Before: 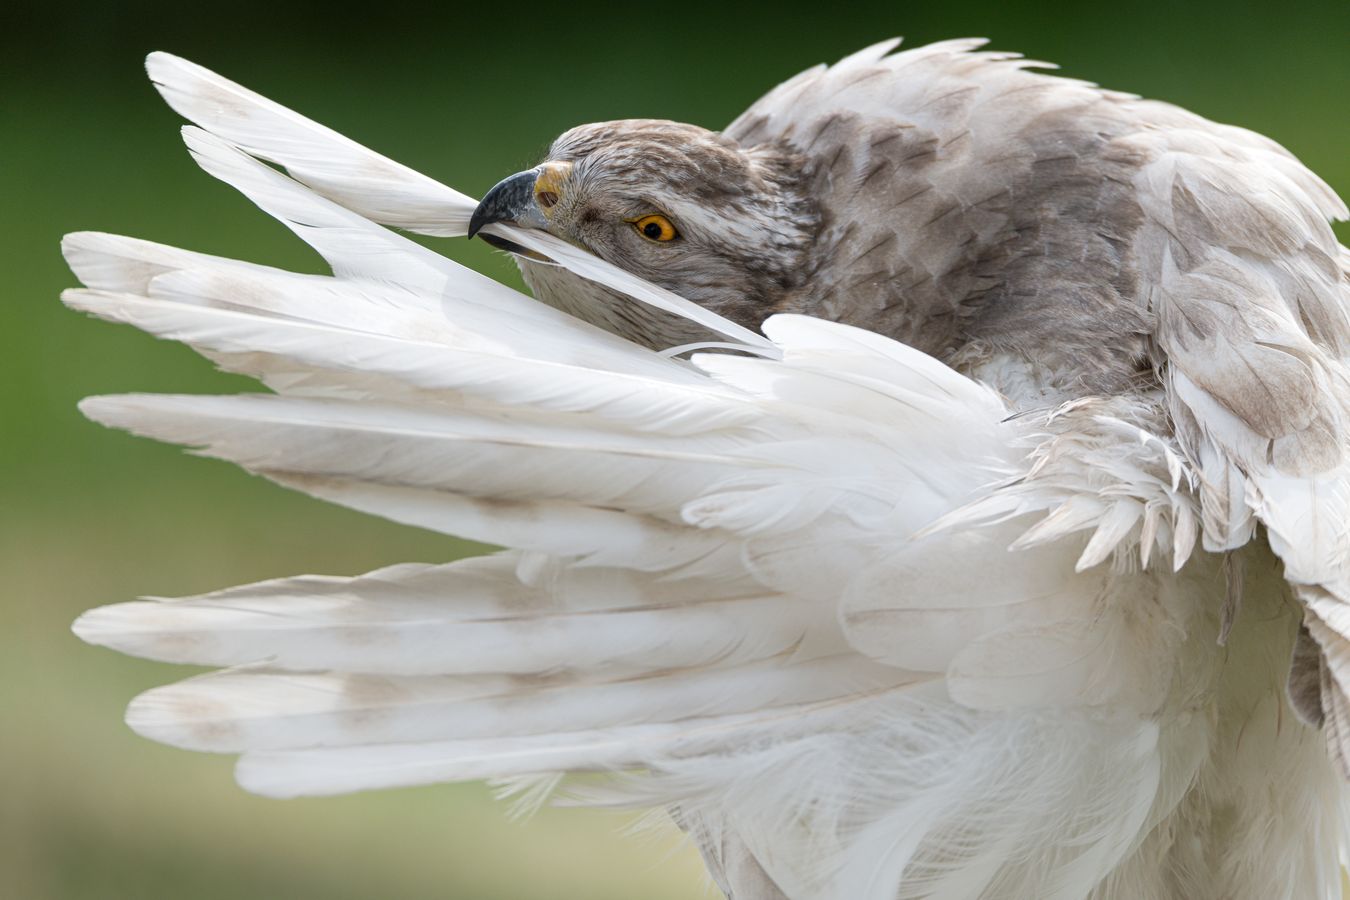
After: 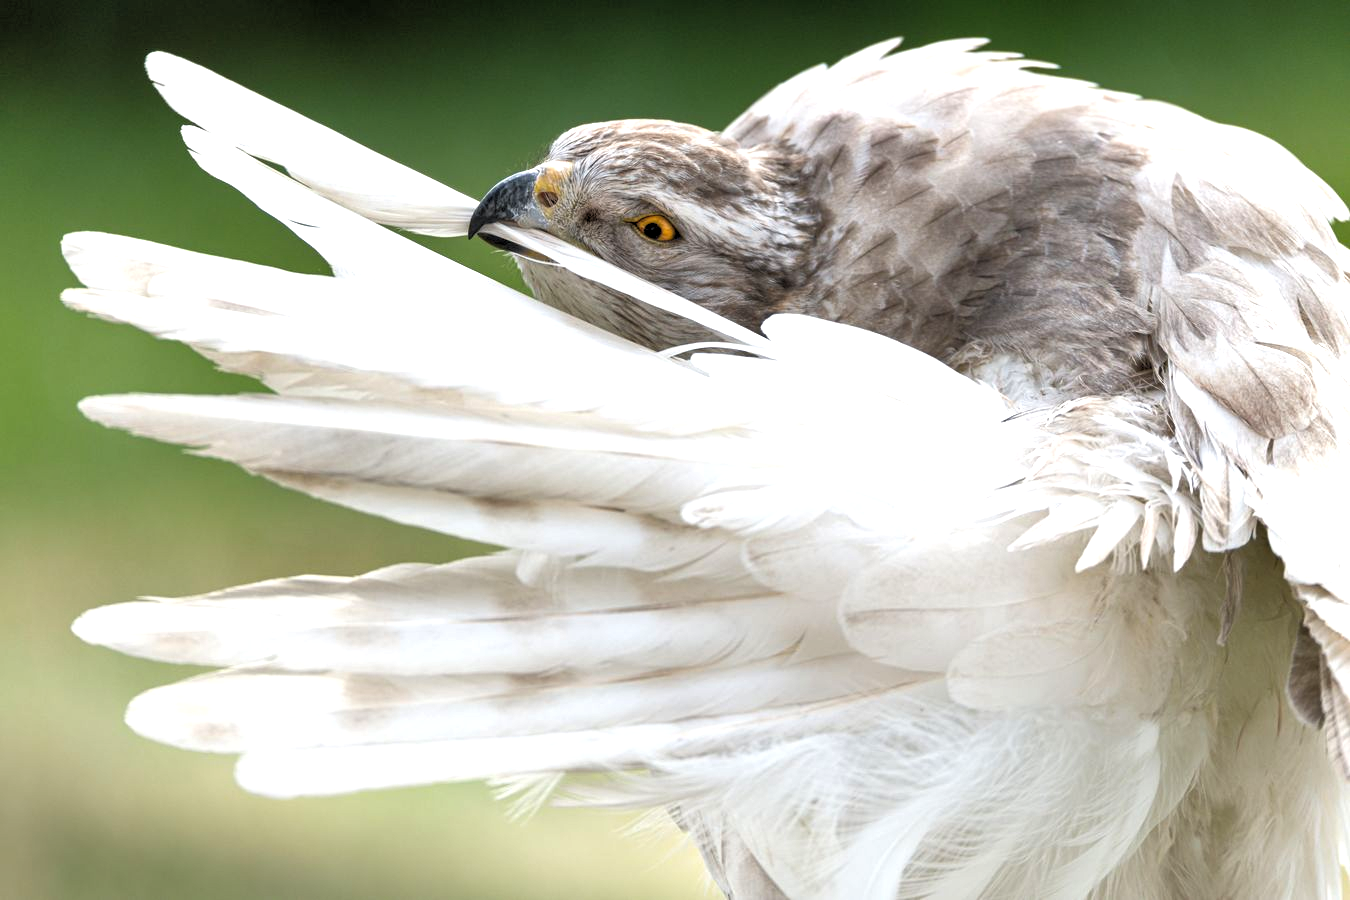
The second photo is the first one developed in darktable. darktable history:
shadows and highlights: shadows 35, highlights -35, soften with gaussian
rgb levels: levels [[0.01, 0.419, 0.839], [0, 0.5, 1], [0, 0.5, 1]]
color balance: on, module defaults
exposure: black level correction -0.002, exposure 0.54 EV, compensate highlight preservation false
